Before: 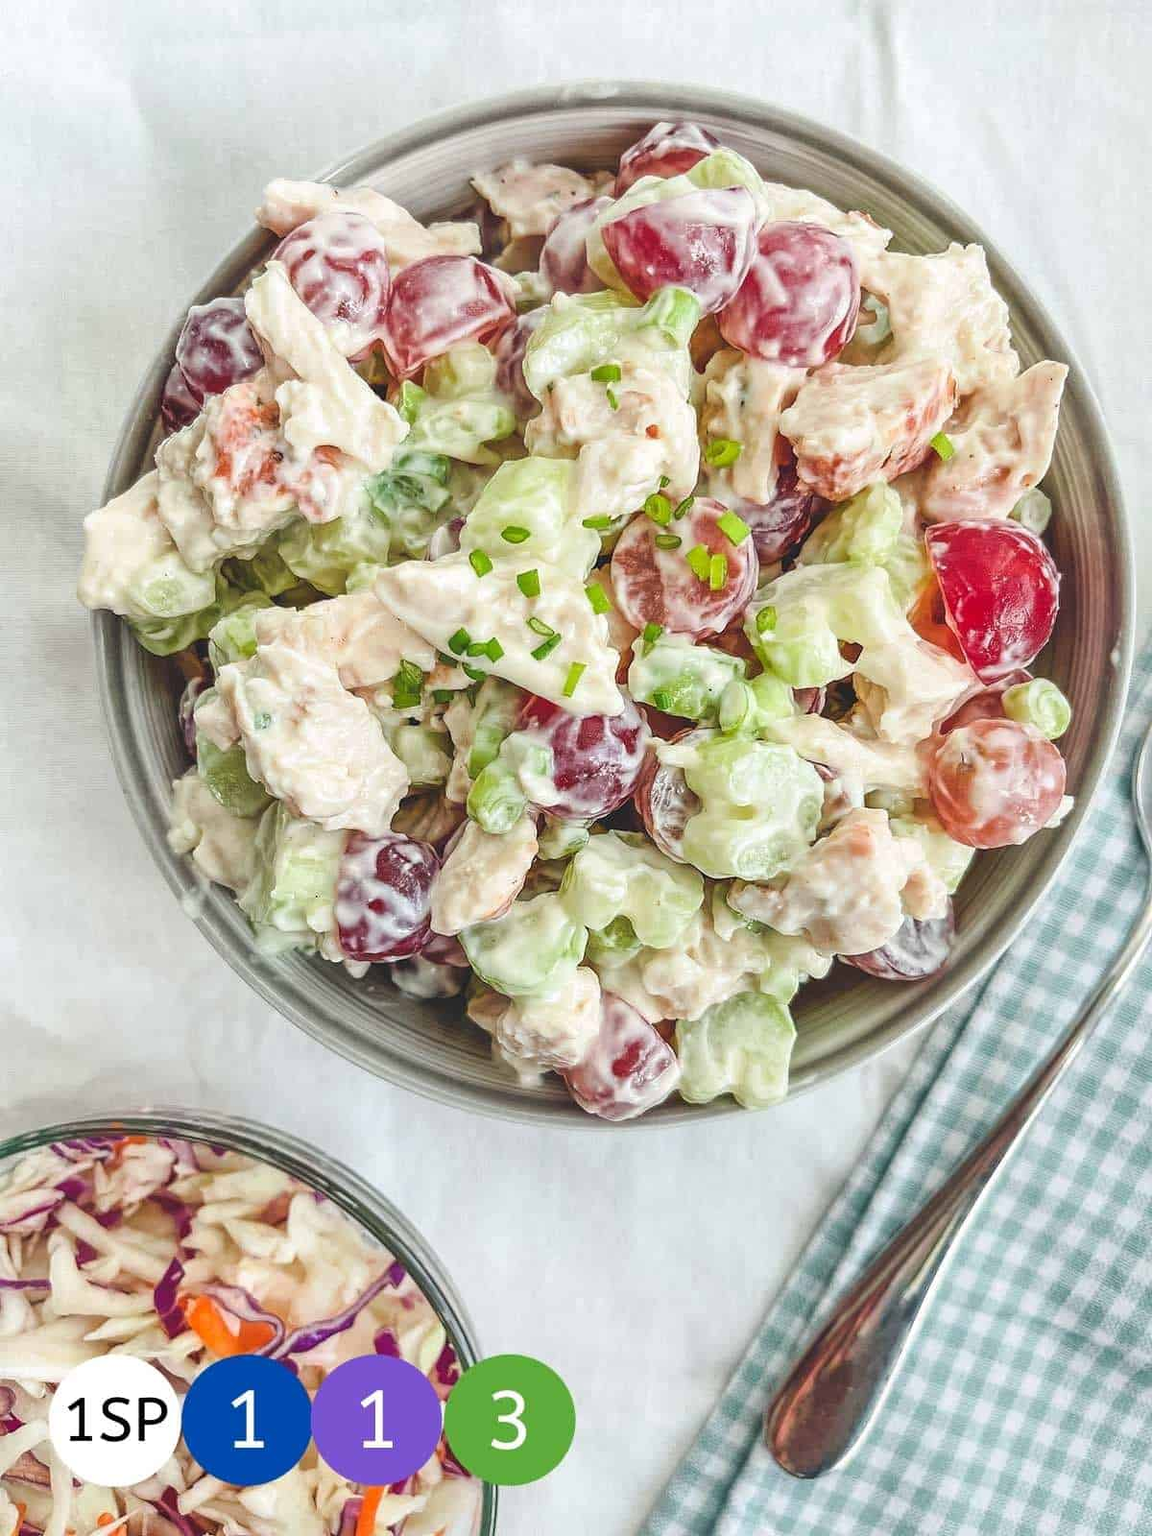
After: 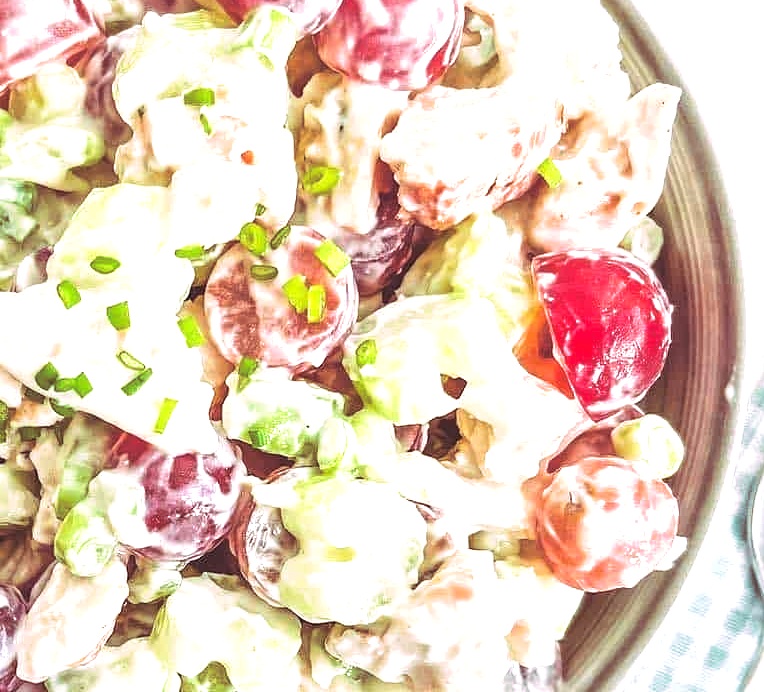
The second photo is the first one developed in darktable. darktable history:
exposure: black level correction 0, exposure 0.9 EV, compensate highlight preservation false
split-toning: highlights › hue 298.8°, highlights › saturation 0.73, compress 41.76%
crop: left 36.005%, top 18.293%, right 0.31%, bottom 38.444%
